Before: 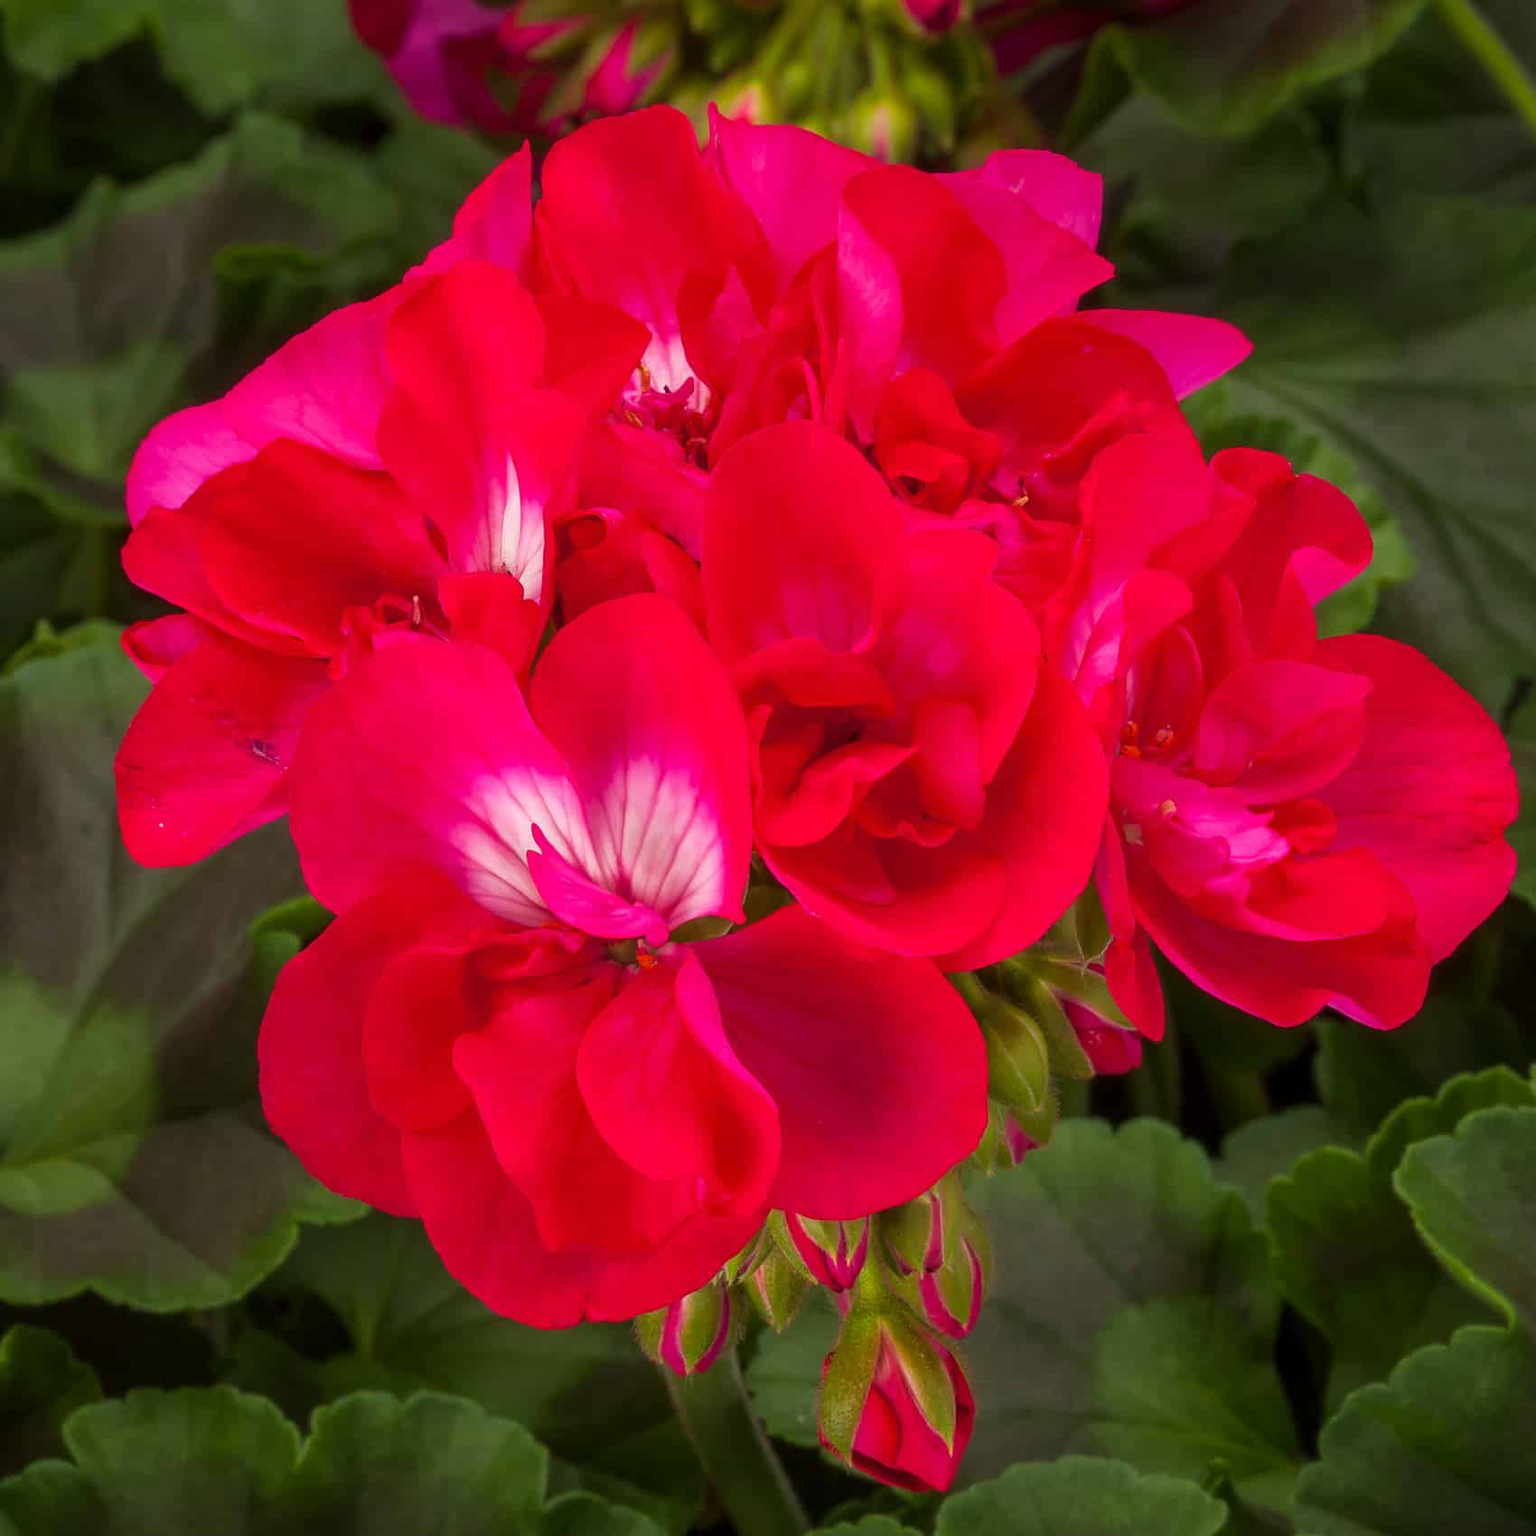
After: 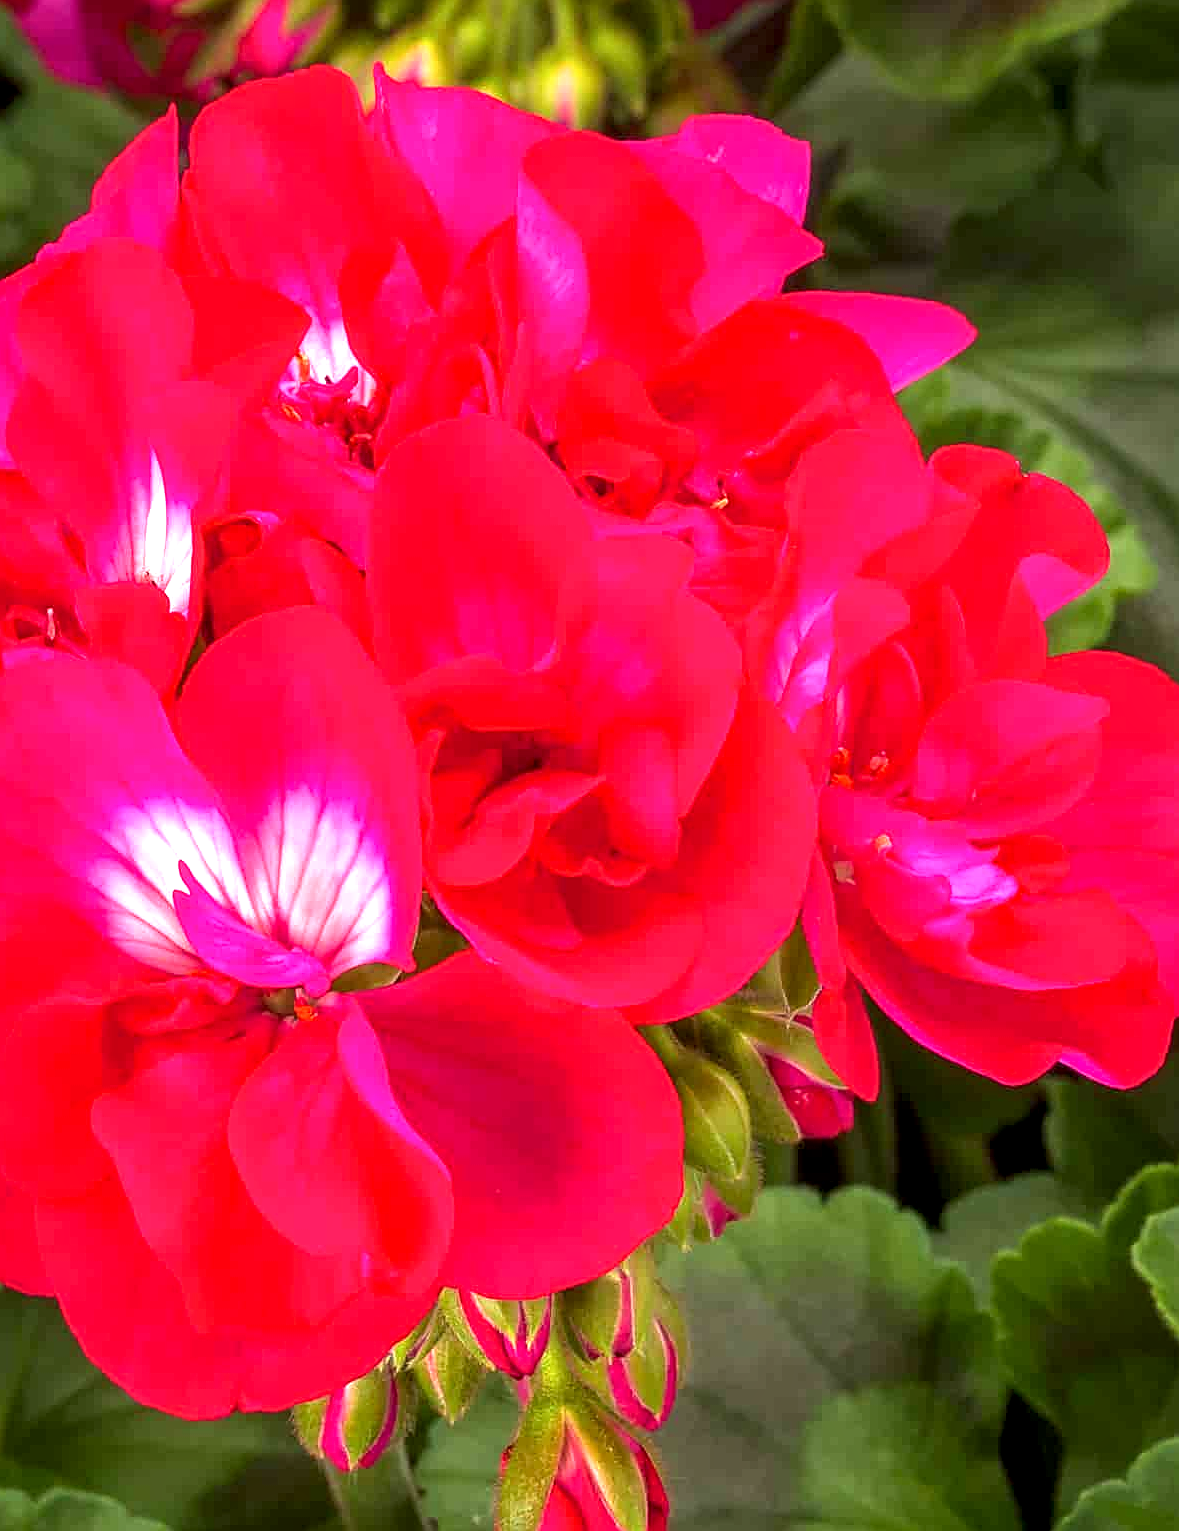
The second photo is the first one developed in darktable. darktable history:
exposure: black level correction 0.001, exposure 1.129 EV, compensate highlight preservation false
crop and rotate: left 24.192%, top 3.001%, right 6.42%, bottom 6.886%
local contrast: on, module defaults
sharpen: on, module defaults
